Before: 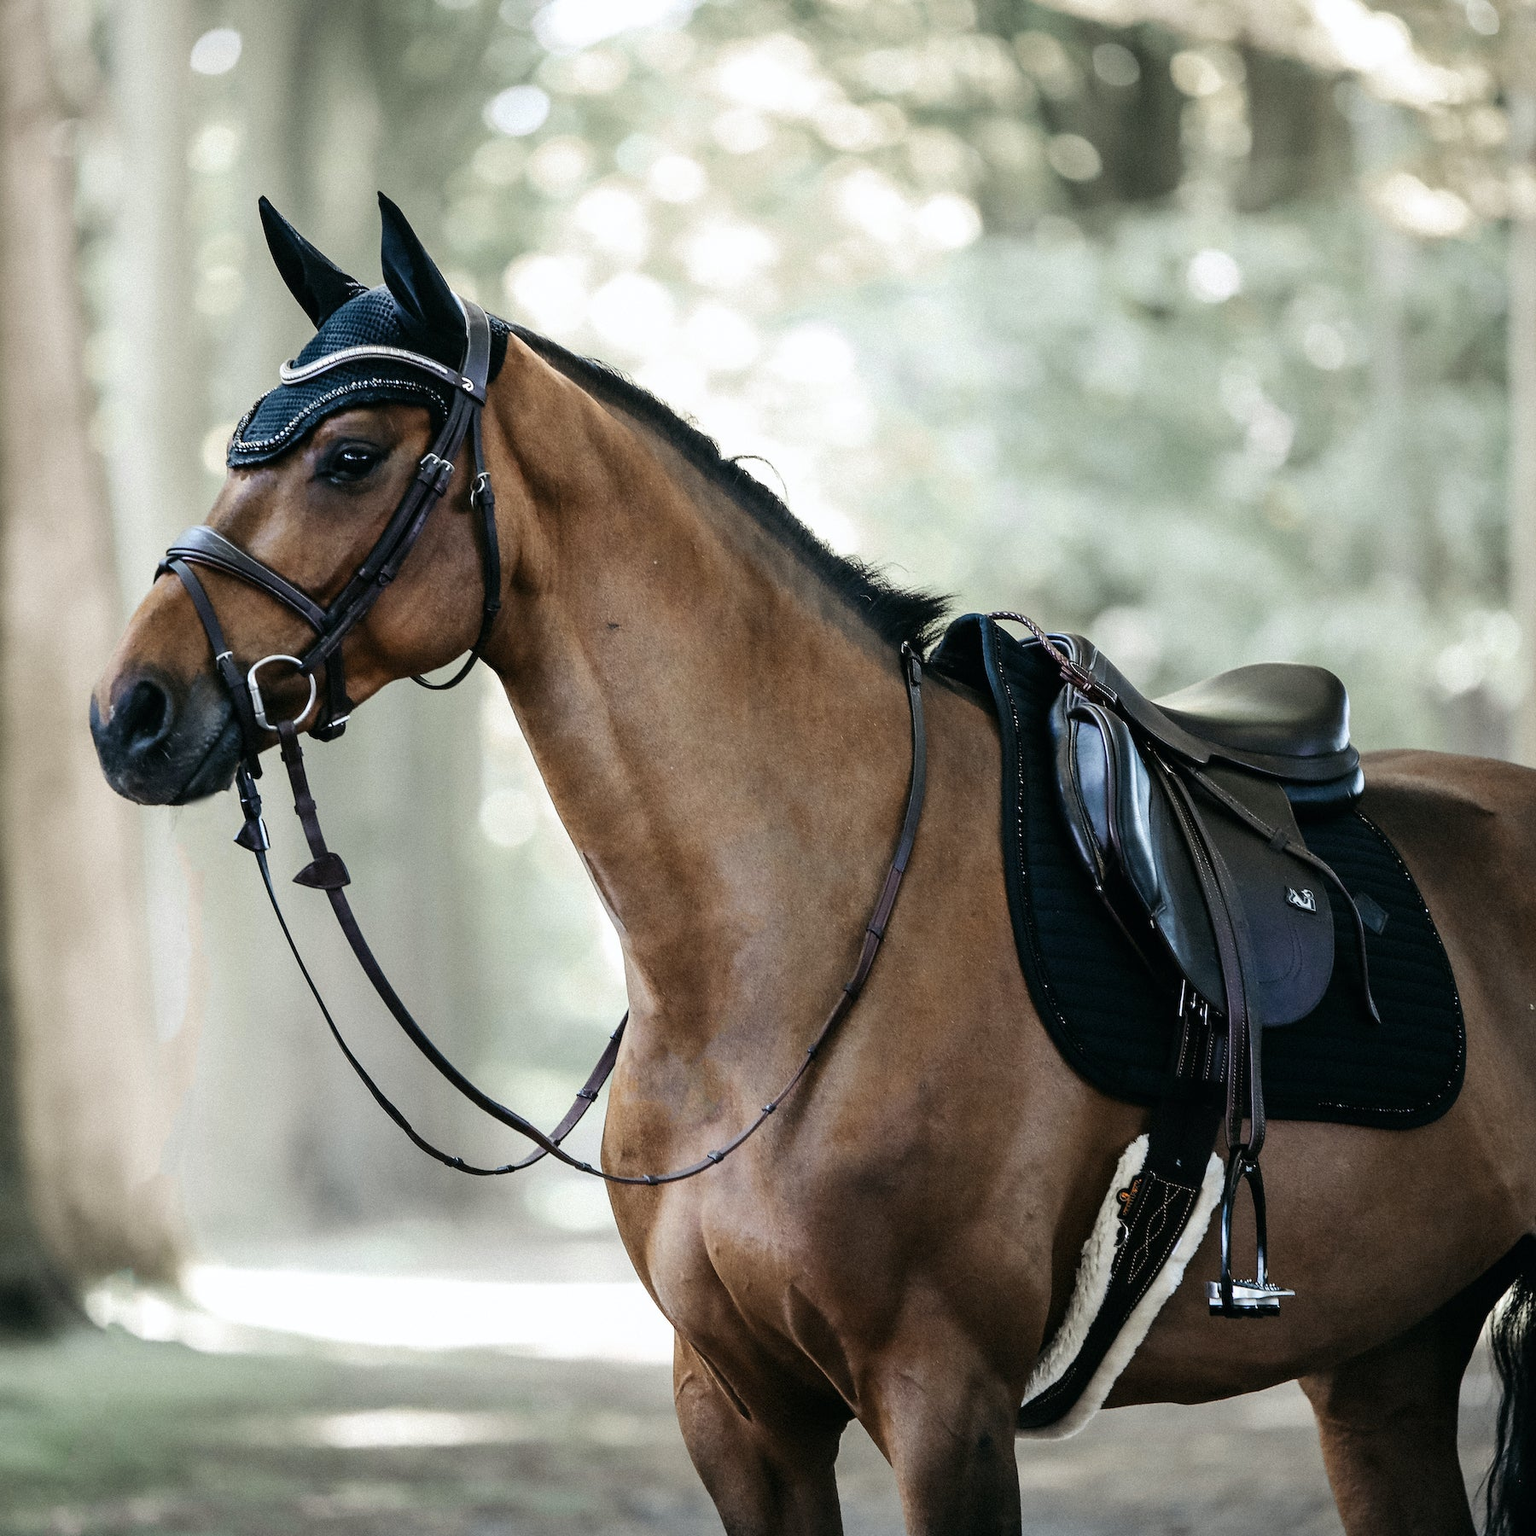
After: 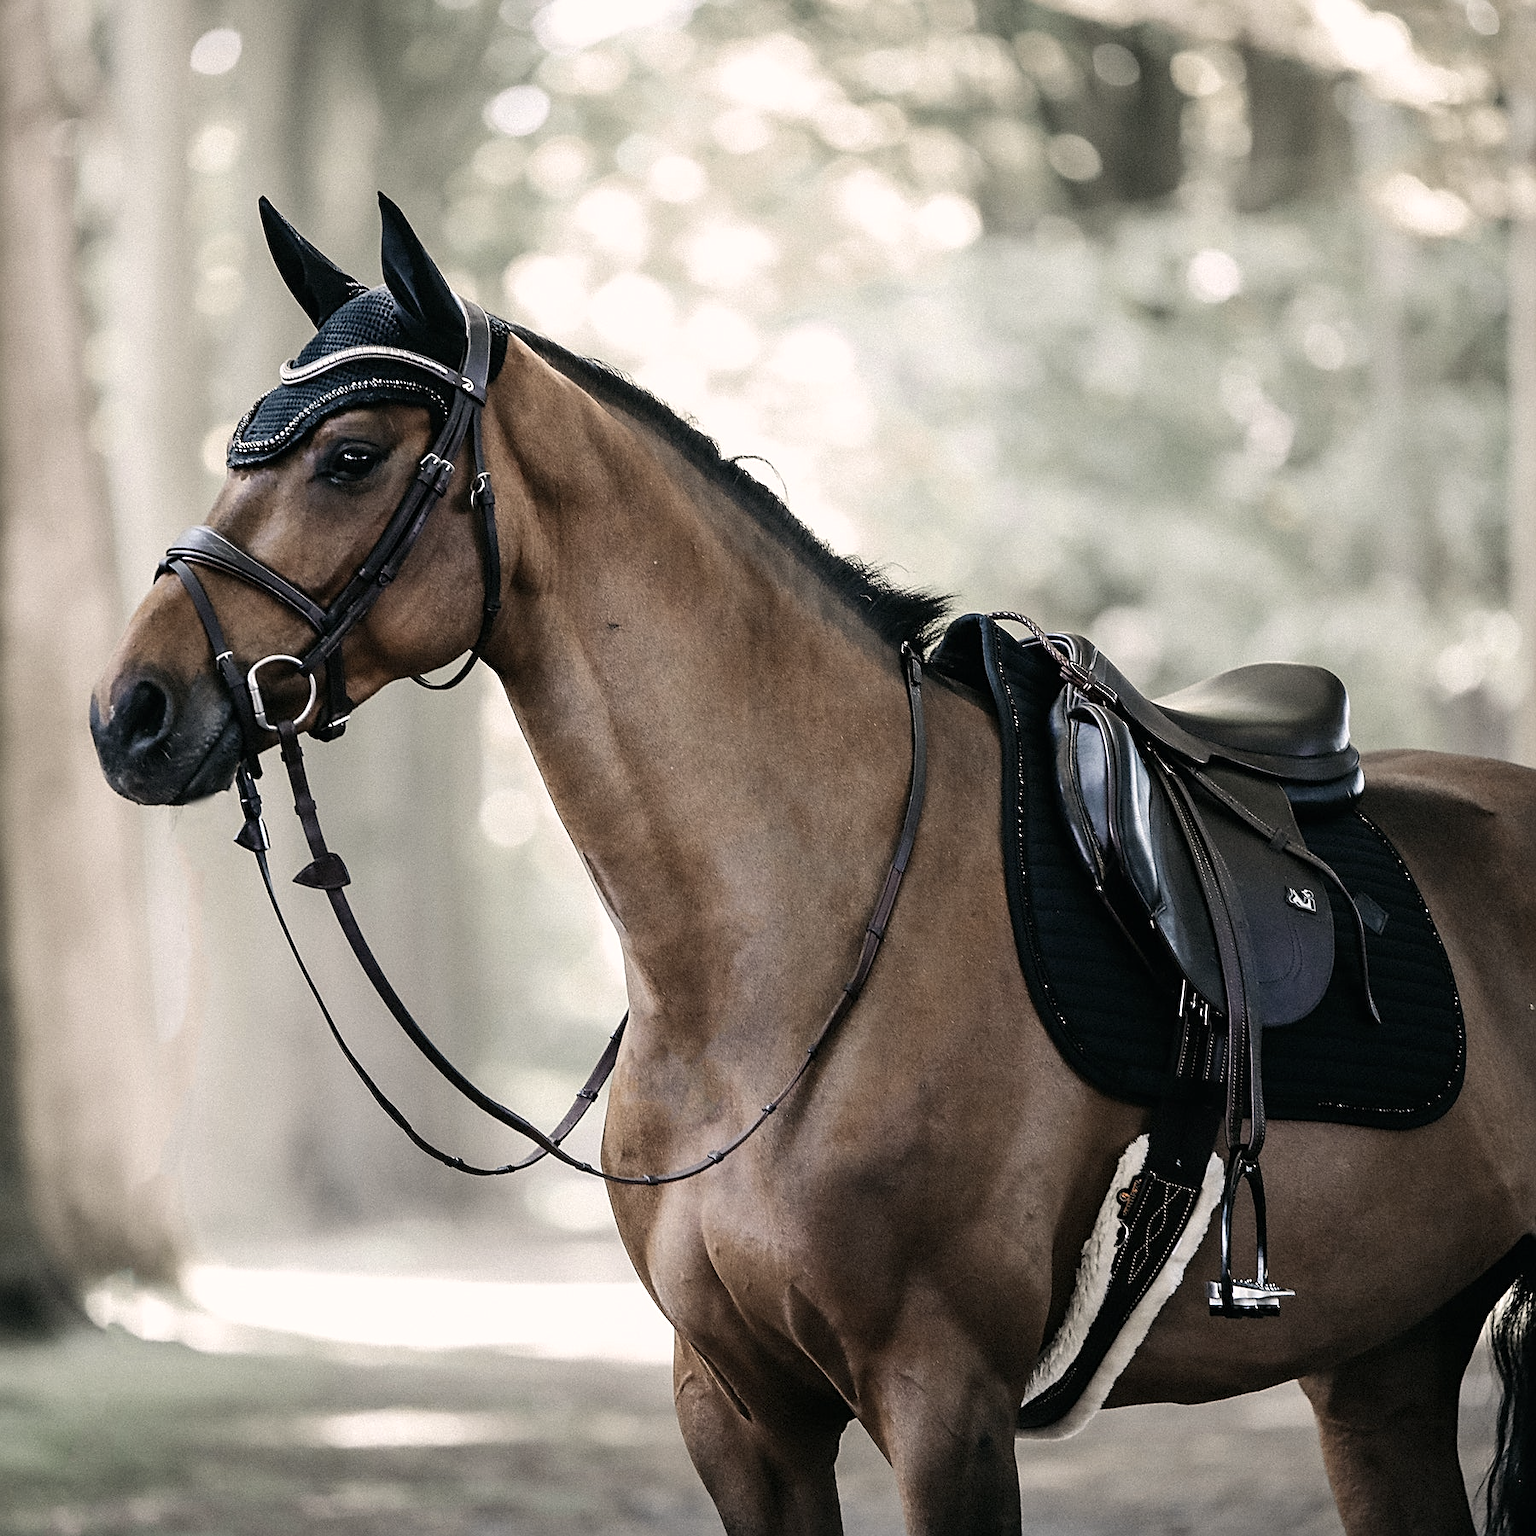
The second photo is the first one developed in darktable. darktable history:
sharpen: on, module defaults
color correction: highlights a* 5.54, highlights b* 5.22, saturation 0.667
